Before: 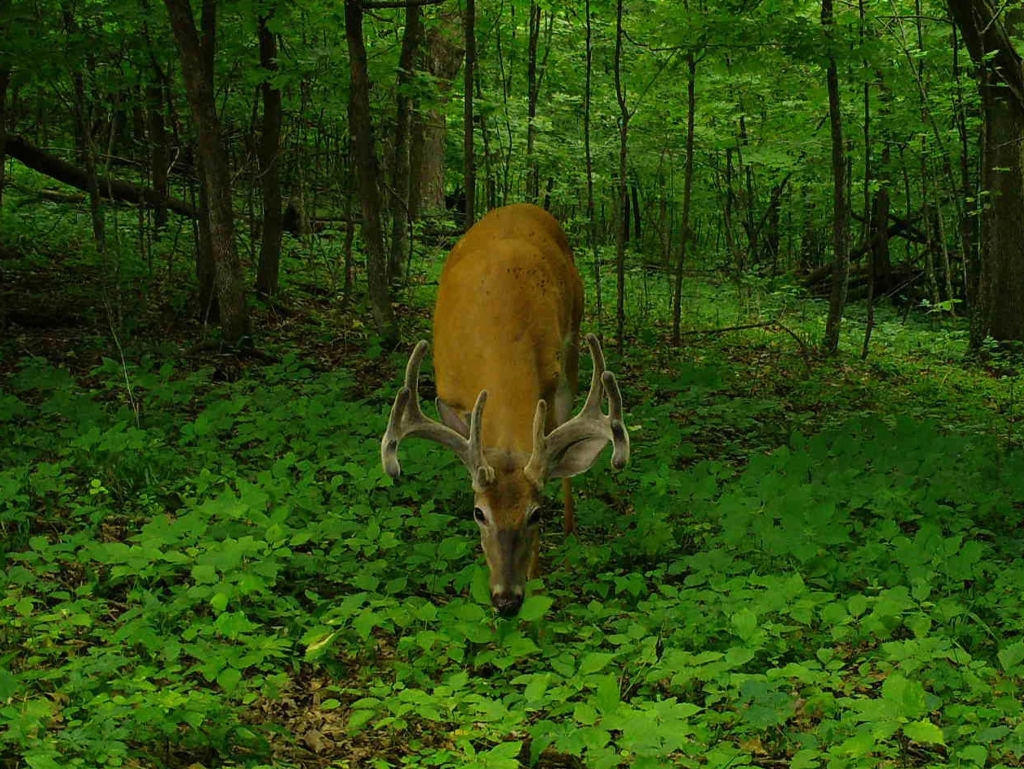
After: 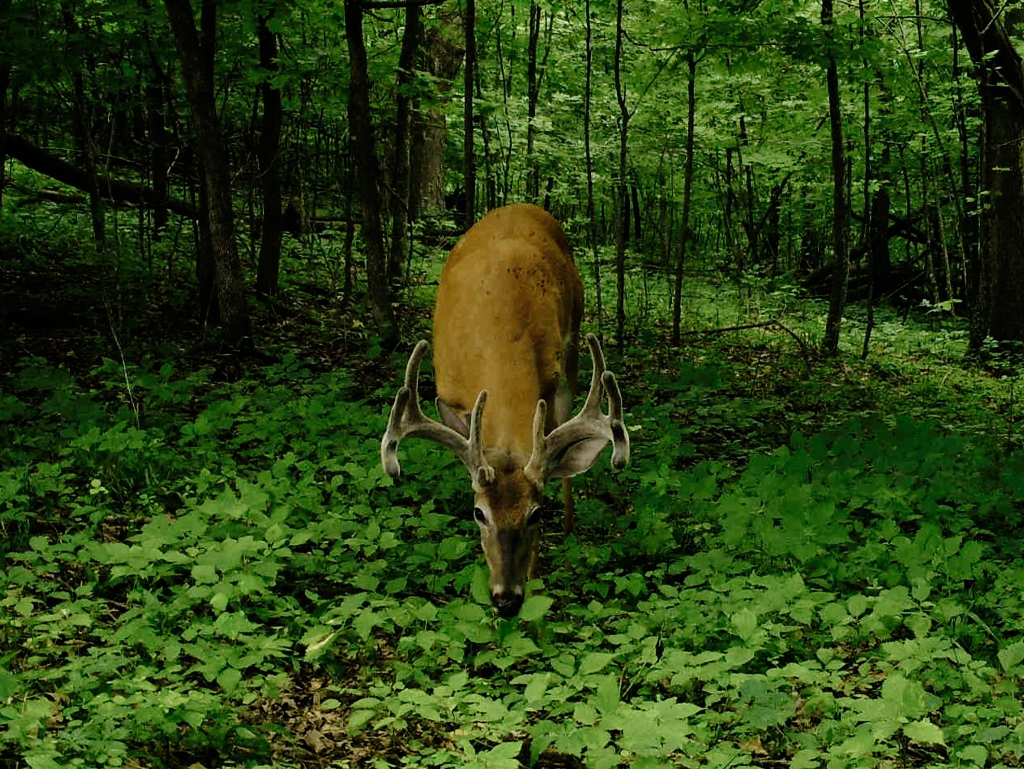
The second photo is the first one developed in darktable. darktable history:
contrast brightness saturation: contrast -0.05, saturation -0.41
tone curve: curves: ch0 [(0, 0) (0.003, 0) (0.011, 0.001) (0.025, 0.001) (0.044, 0.003) (0.069, 0.009) (0.1, 0.018) (0.136, 0.032) (0.177, 0.074) (0.224, 0.13) (0.277, 0.218) (0.335, 0.321) (0.399, 0.425) (0.468, 0.523) (0.543, 0.617) (0.623, 0.708) (0.709, 0.789) (0.801, 0.873) (0.898, 0.967) (1, 1)], preserve colors none
